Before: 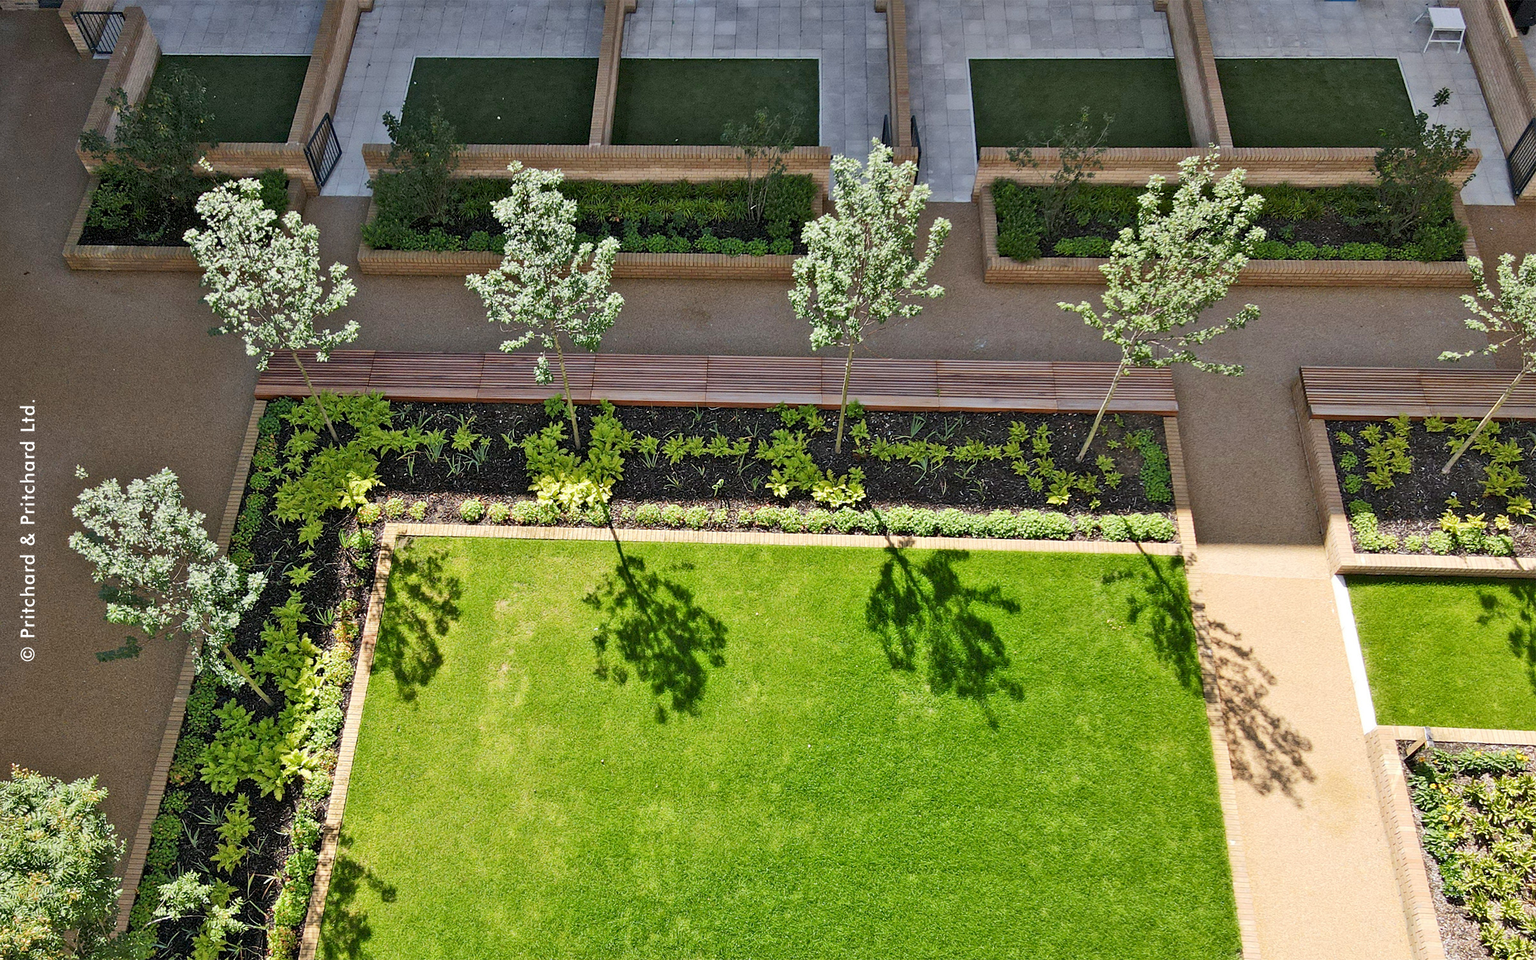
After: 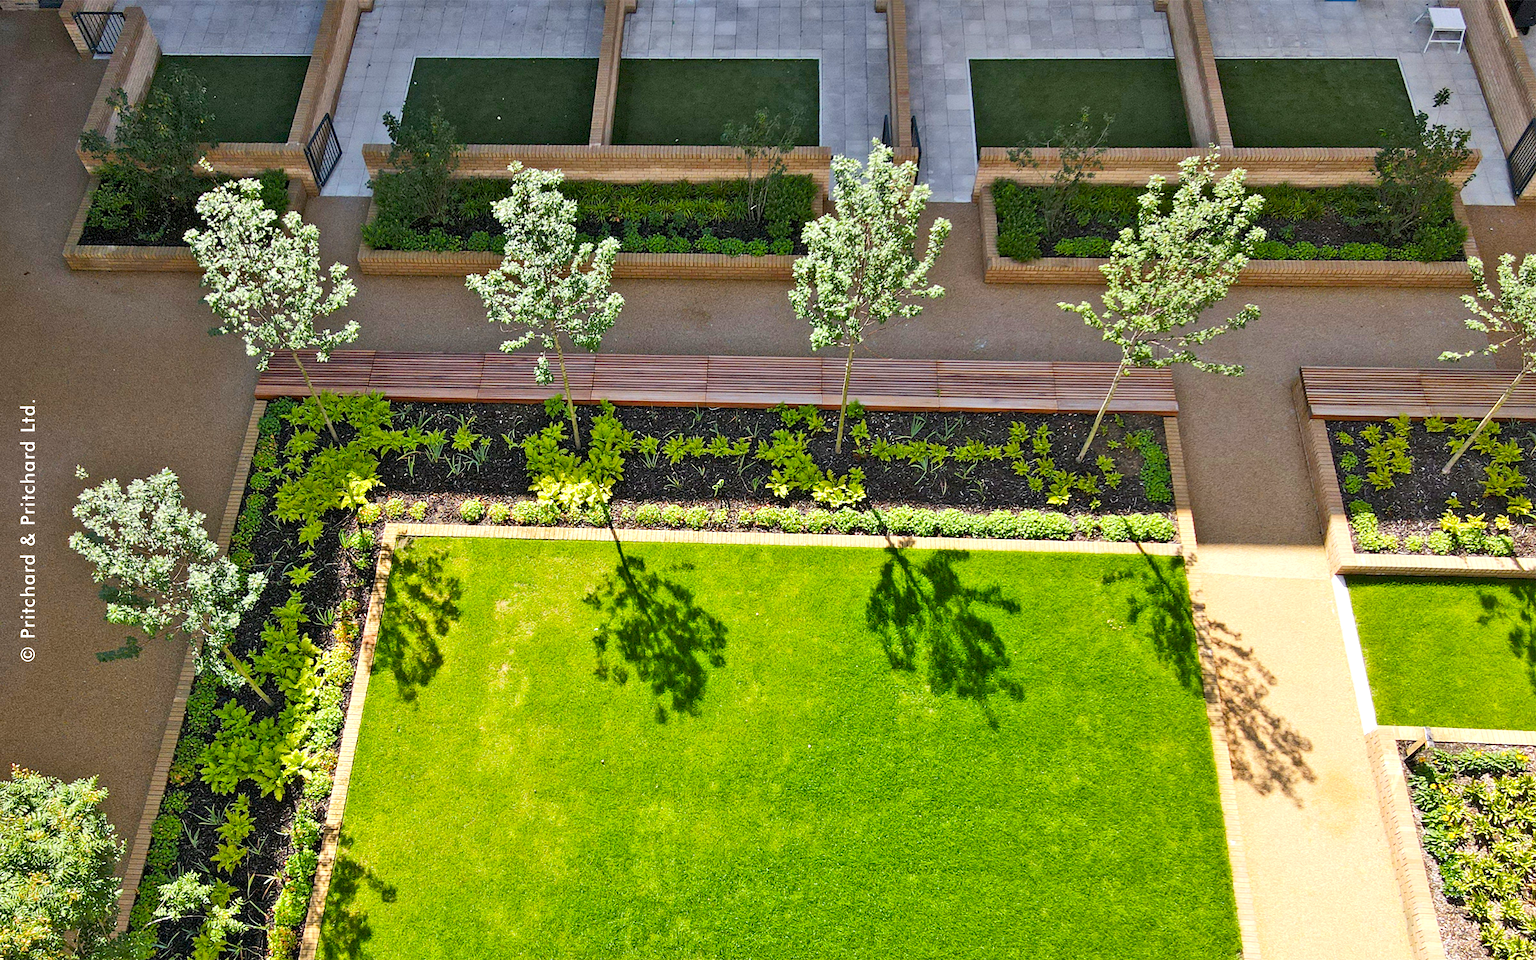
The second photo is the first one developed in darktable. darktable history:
exposure: exposure 0.3 EV, compensate highlight preservation false
color balance rgb: perceptual saturation grading › global saturation 30.115%
